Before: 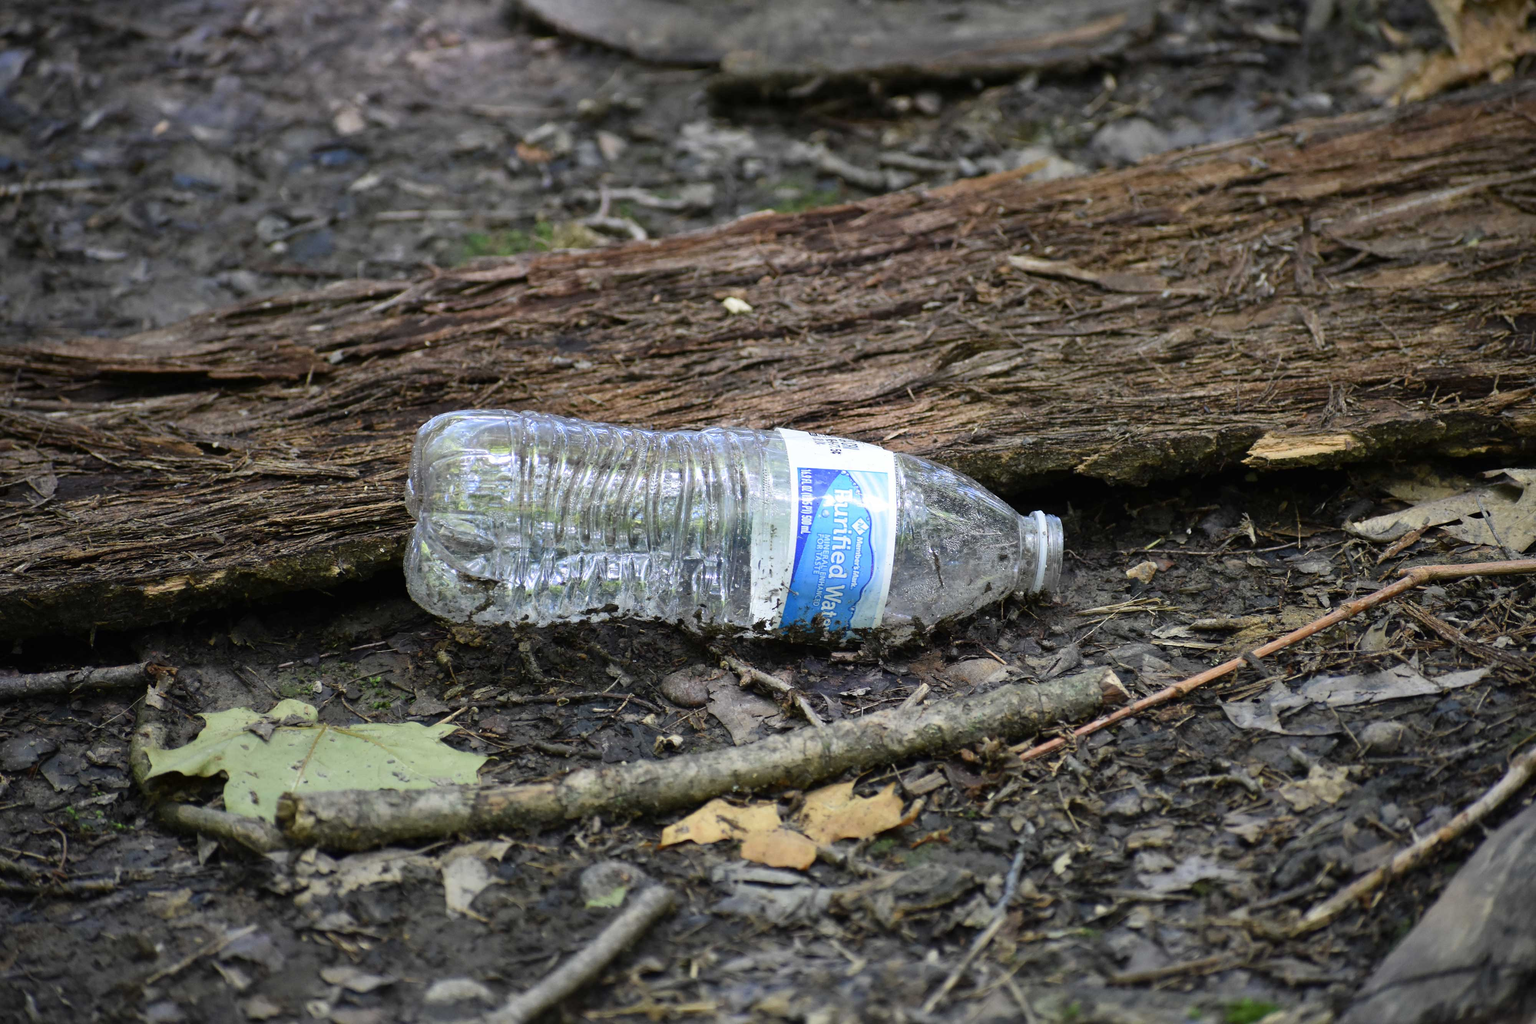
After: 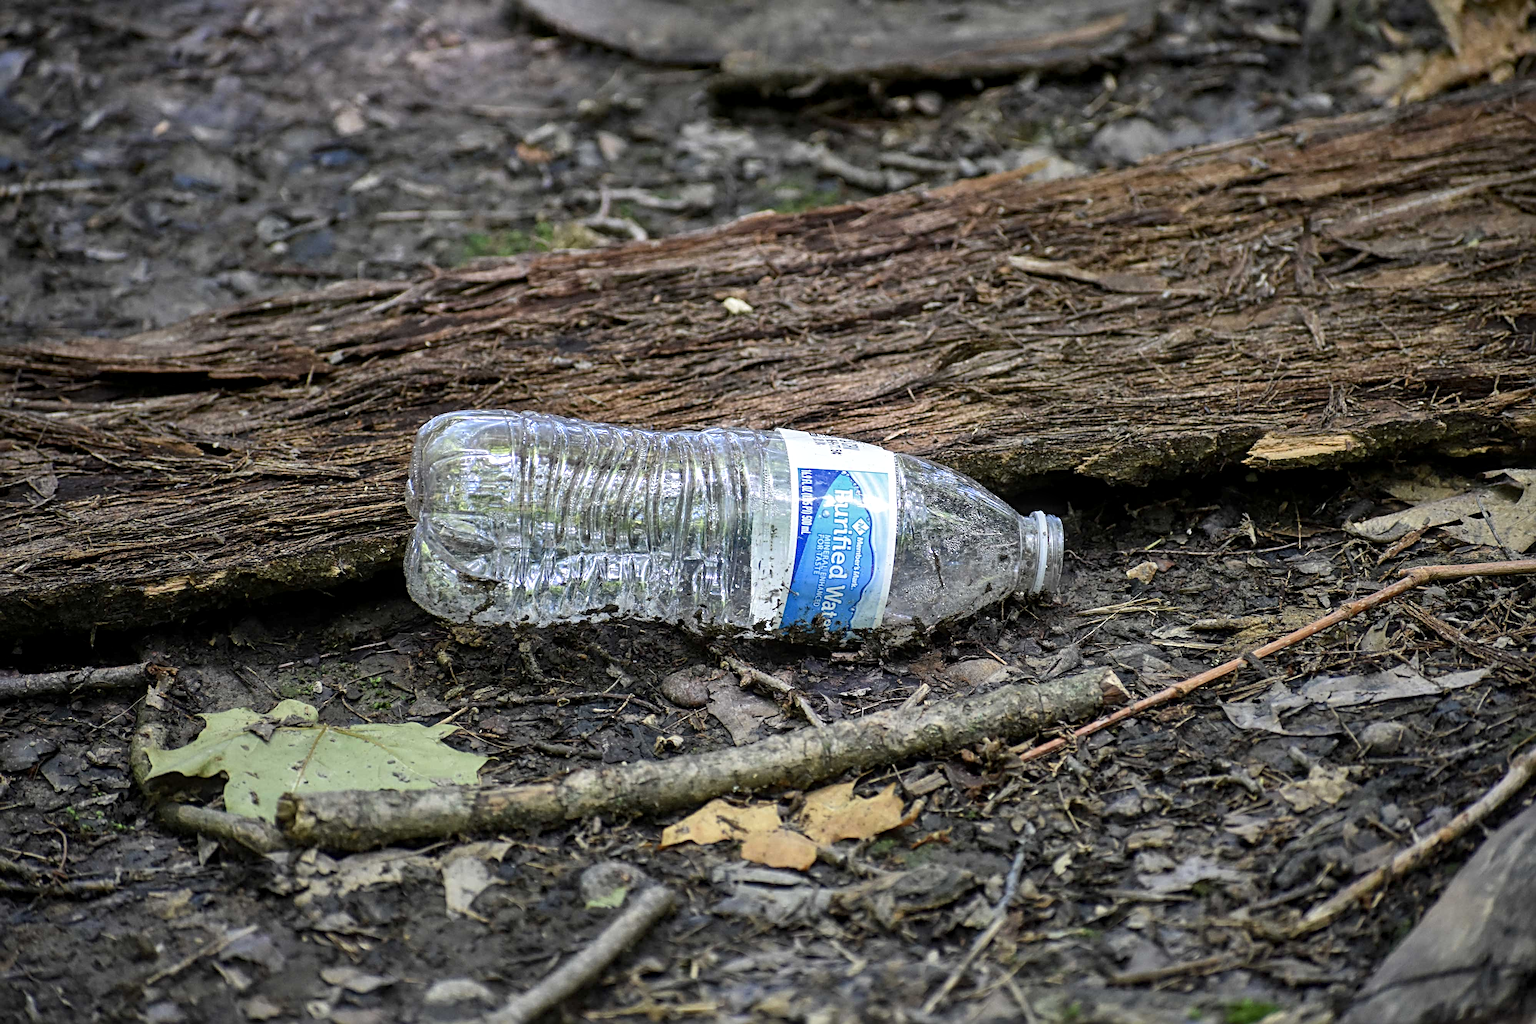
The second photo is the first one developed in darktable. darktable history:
local contrast: on, module defaults
shadows and highlights: shadows 25, highlights -48, soften with gaussian
sharpen: radius 4.883
